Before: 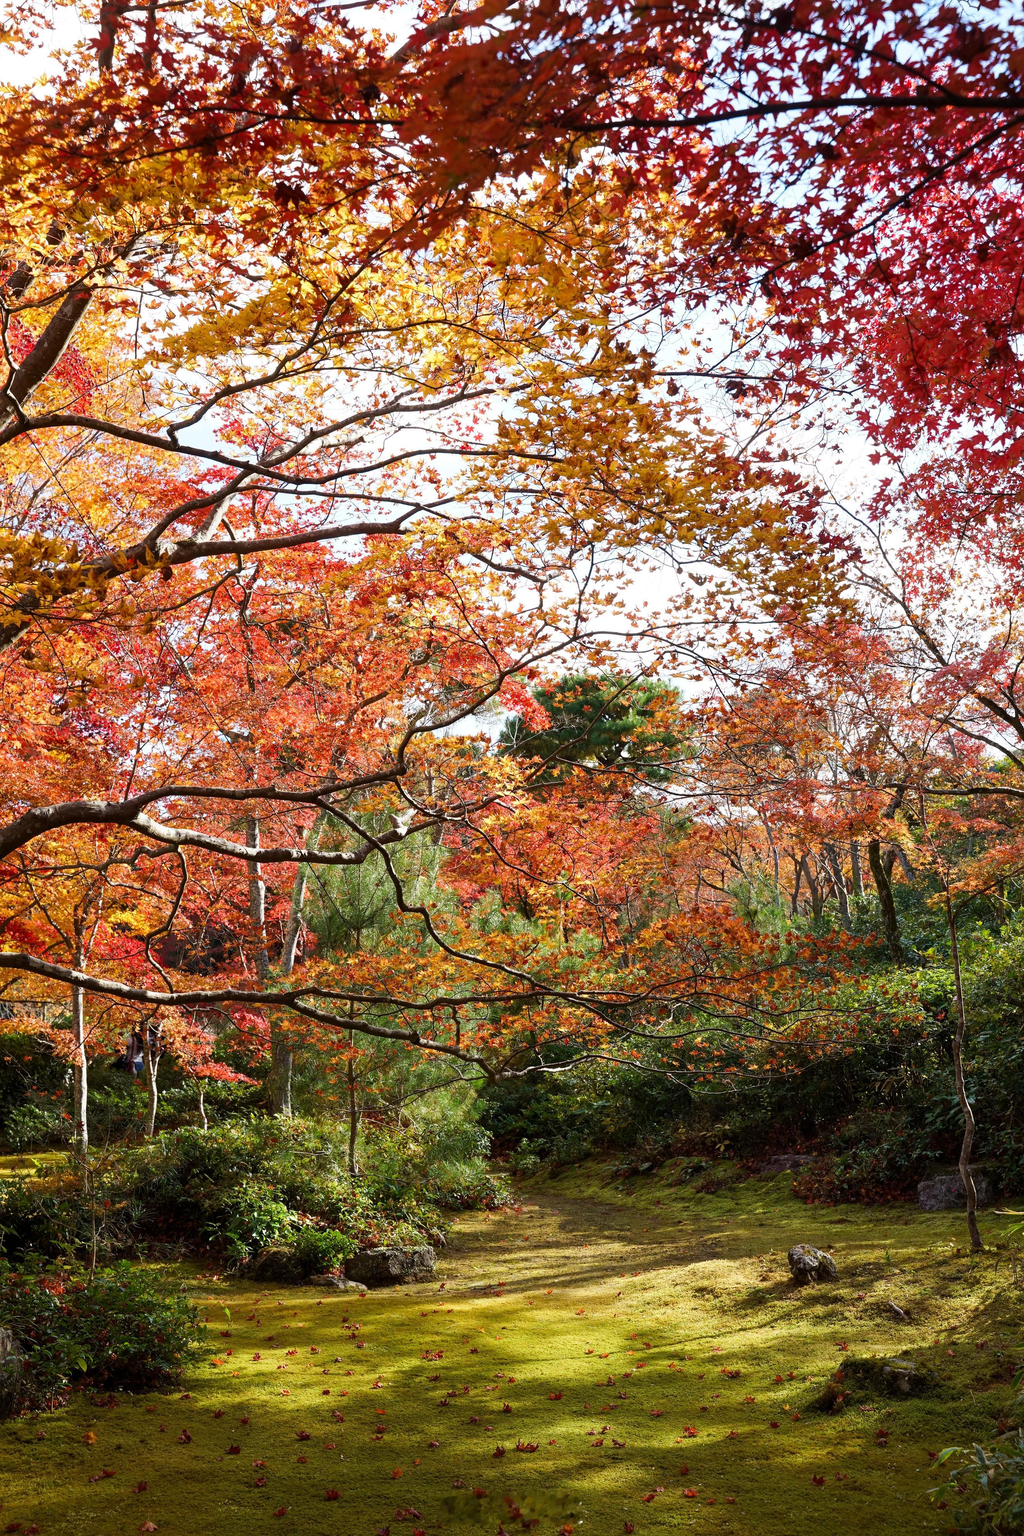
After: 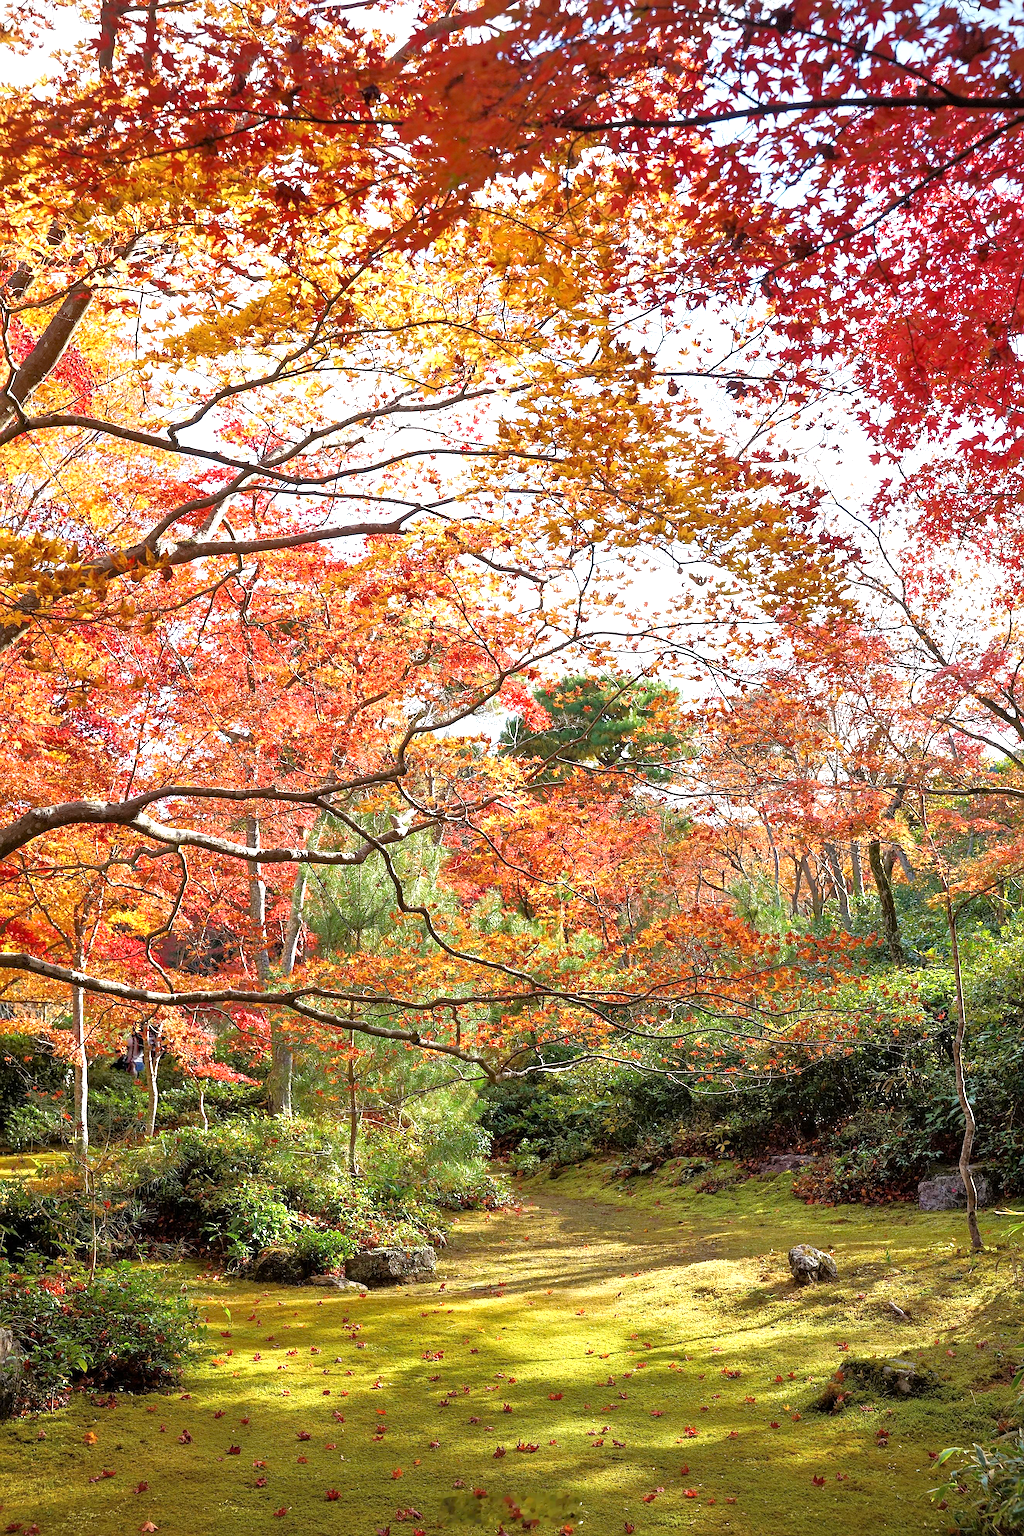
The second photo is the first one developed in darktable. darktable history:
vignetting: fall-off start 97.13%, brightness -0.313, saturation -0.062, center (-0.148, 0.015), width/height ratio 1.183
exposure: exposure 0.568 EV, compensate highlight preservation false
sharpen: on, module defaults
tone equalizer: -7 EV 0.147 EV, -6 EV 0.604 EV, -5 EV 1.18 EV, -4 EV 1.37 EV, -3 EV 1.15 EV, -2 EV 0.6 EV, -1 EV 0.154 EV
